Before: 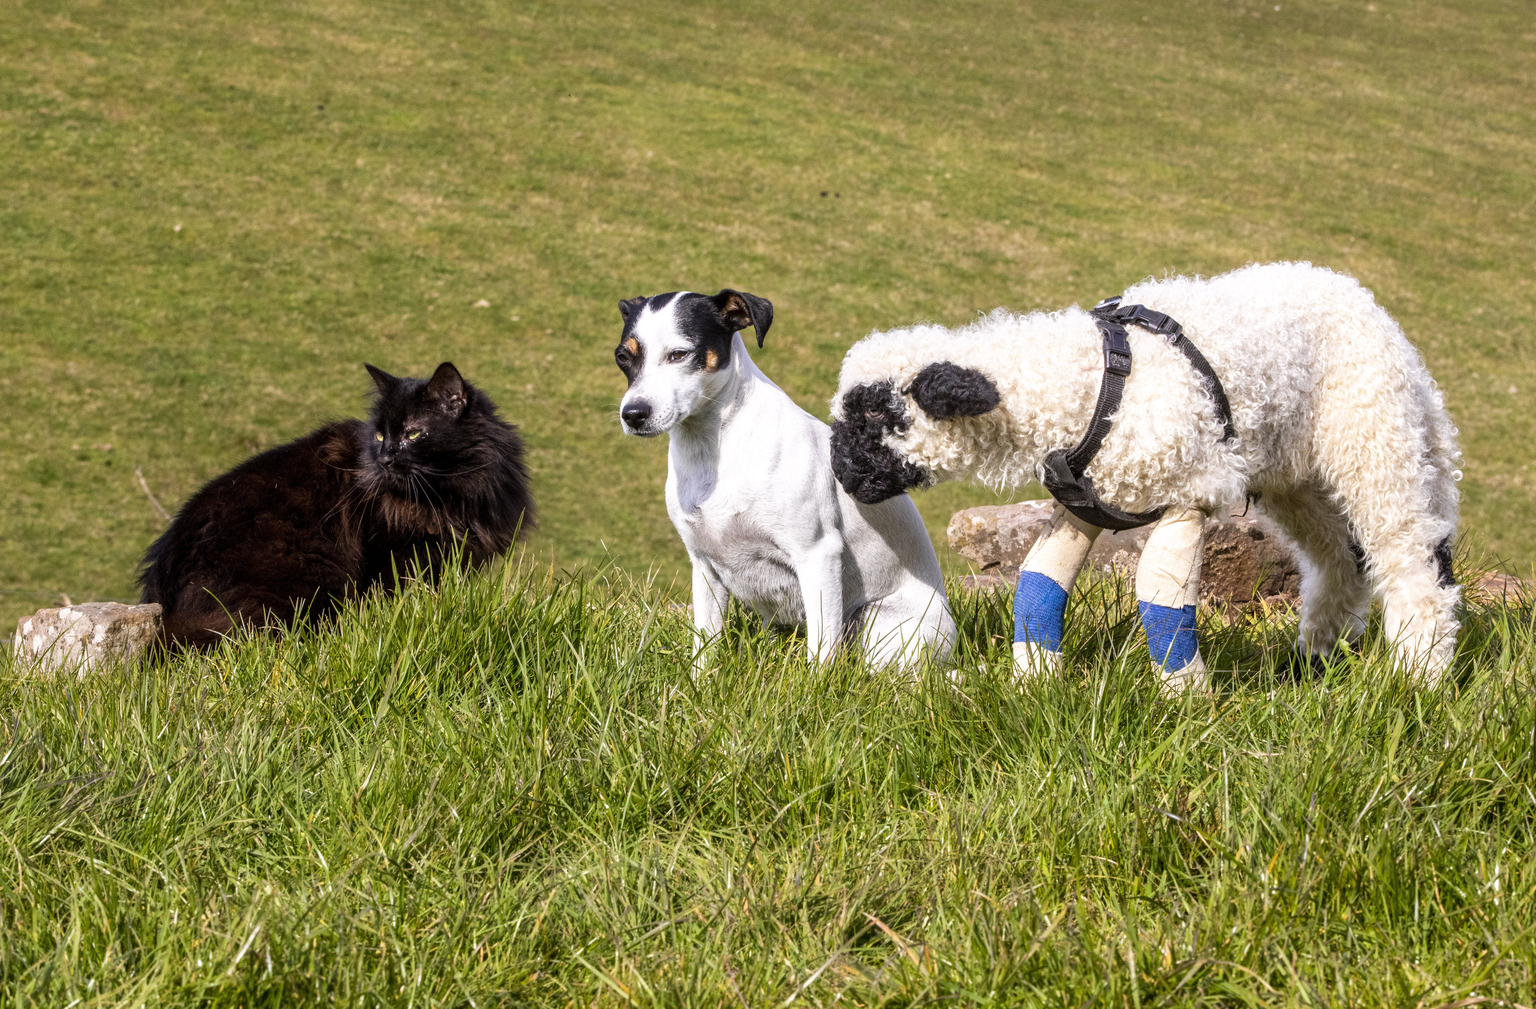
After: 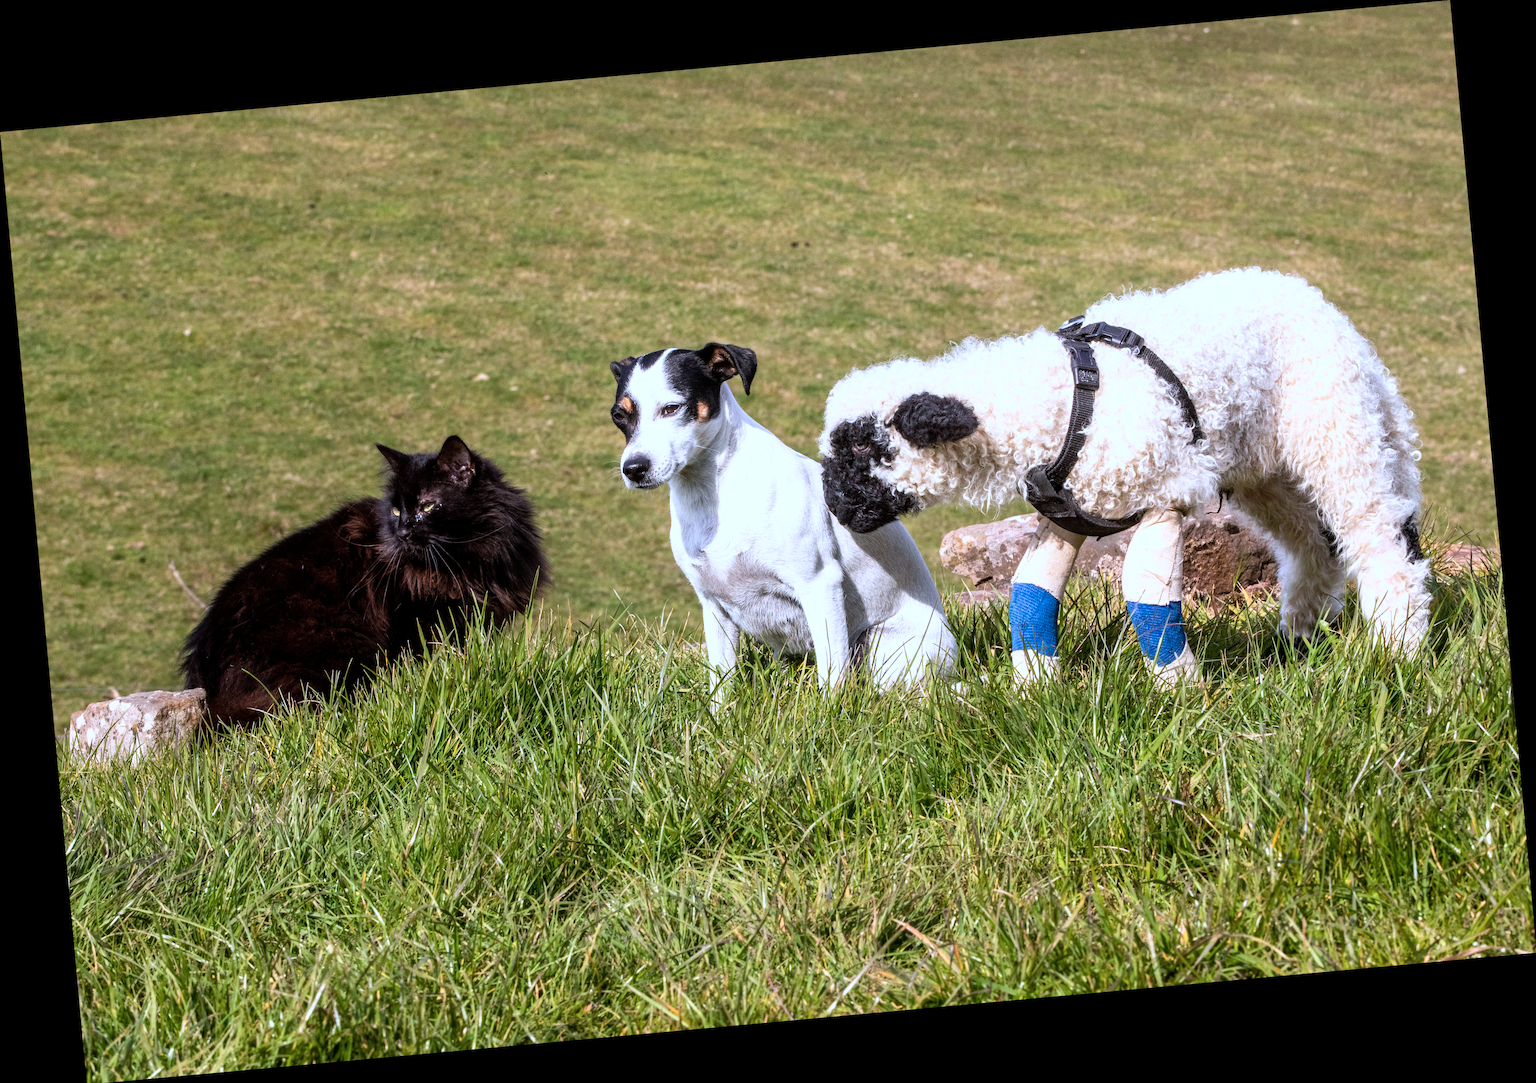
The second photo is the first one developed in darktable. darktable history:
rotate and perspective: rotation -5.2°, automatic cropping off
rgb curve: curves: ch0 [(0, 0) (0.078, 0.051) (0.929, 0.956) (1, 1)], compensate middle gray true
color correction: highlights a* -2.24, highlights b* -18.1
